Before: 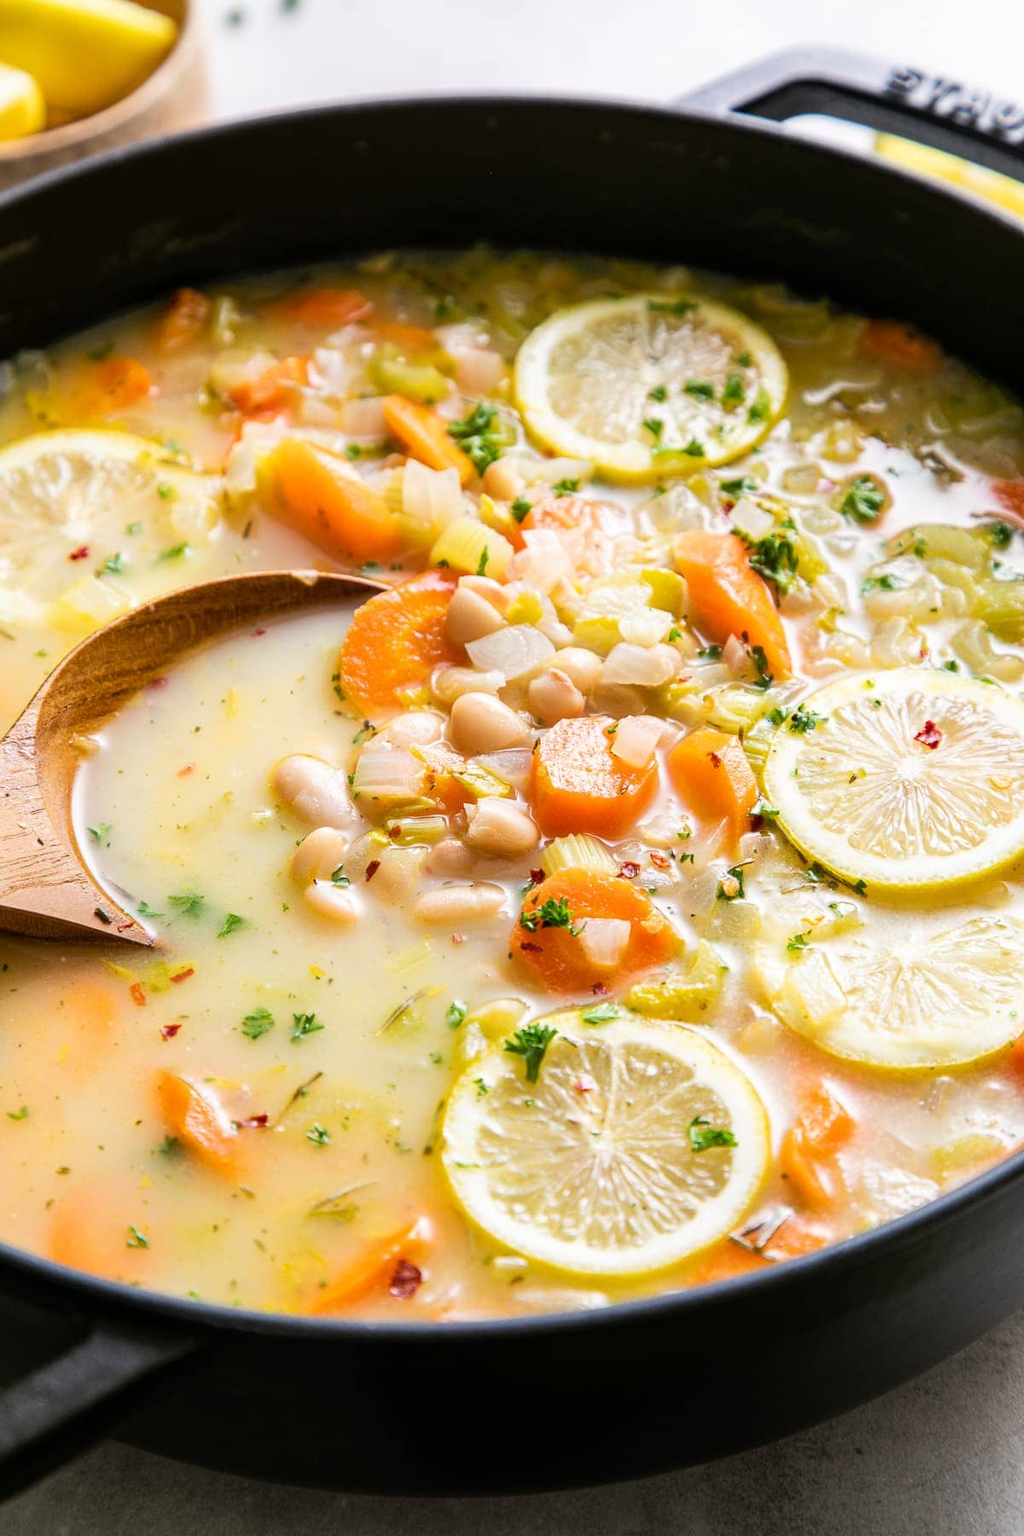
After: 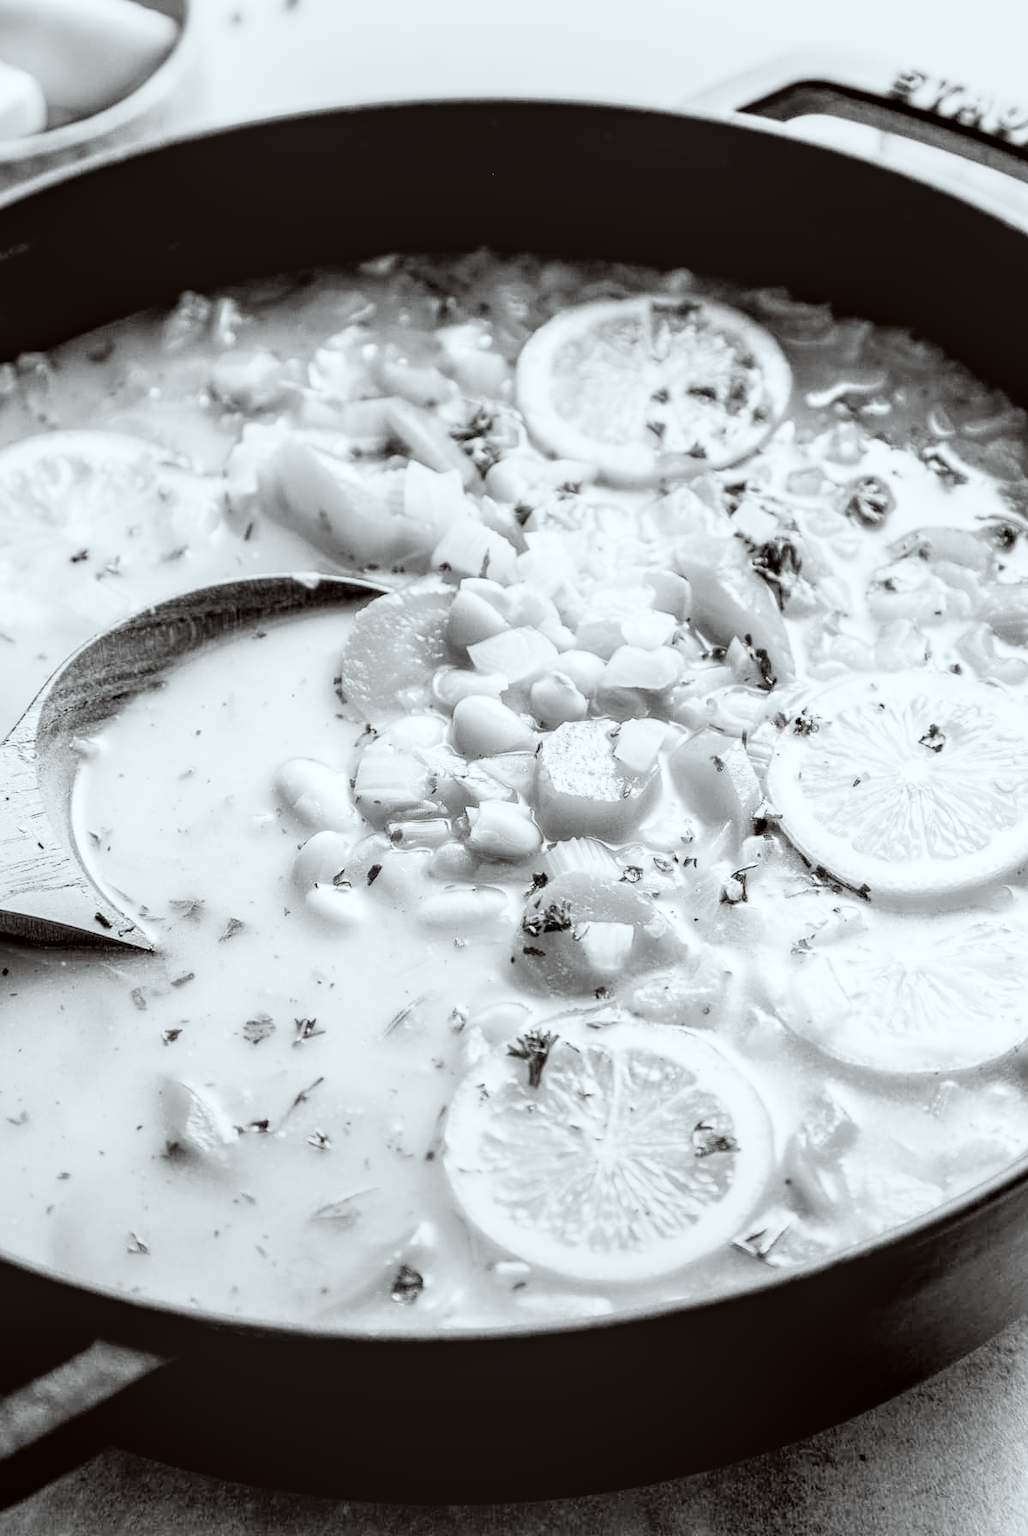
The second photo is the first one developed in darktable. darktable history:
local contrast: detail 130%
color correction: highlights a* -2.9, highlights b* -2.87, shadows a* 2.34, shadows b* 2.75
color calibration: output gray [0.22, 0.42, 0.37, 0], x 0.372, y 0.386, temperature 4286.63 K
tone equalizer: edges refinement/feathering 500, mask exposure compensation -1.57 EV, preserve details no
filmic rgb: black relative exposure -5.05 EV, white relative exposure 3.96 EV, hardness 2.88, contrast 1.298, highlights saturation mix -28.53%
velvia: strength 16.71%
crop: bottom 0.067%
exposure: black level correction 0.001, exposure 1.129 EV, compensate exposure bias true, compensate highlight preservation false
